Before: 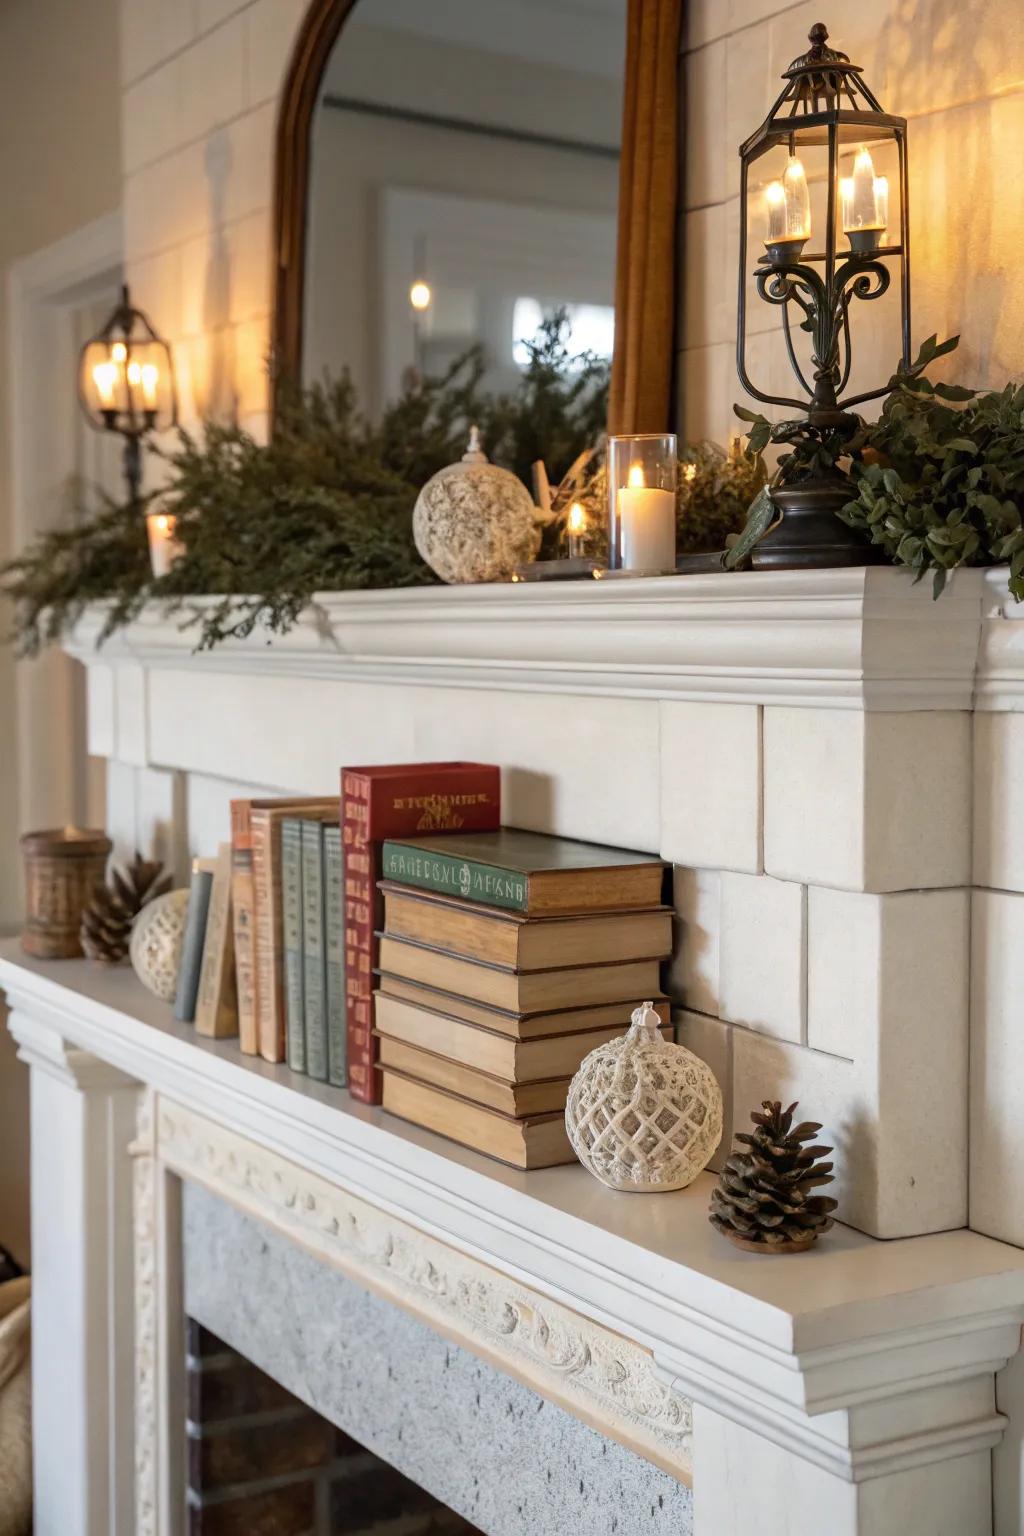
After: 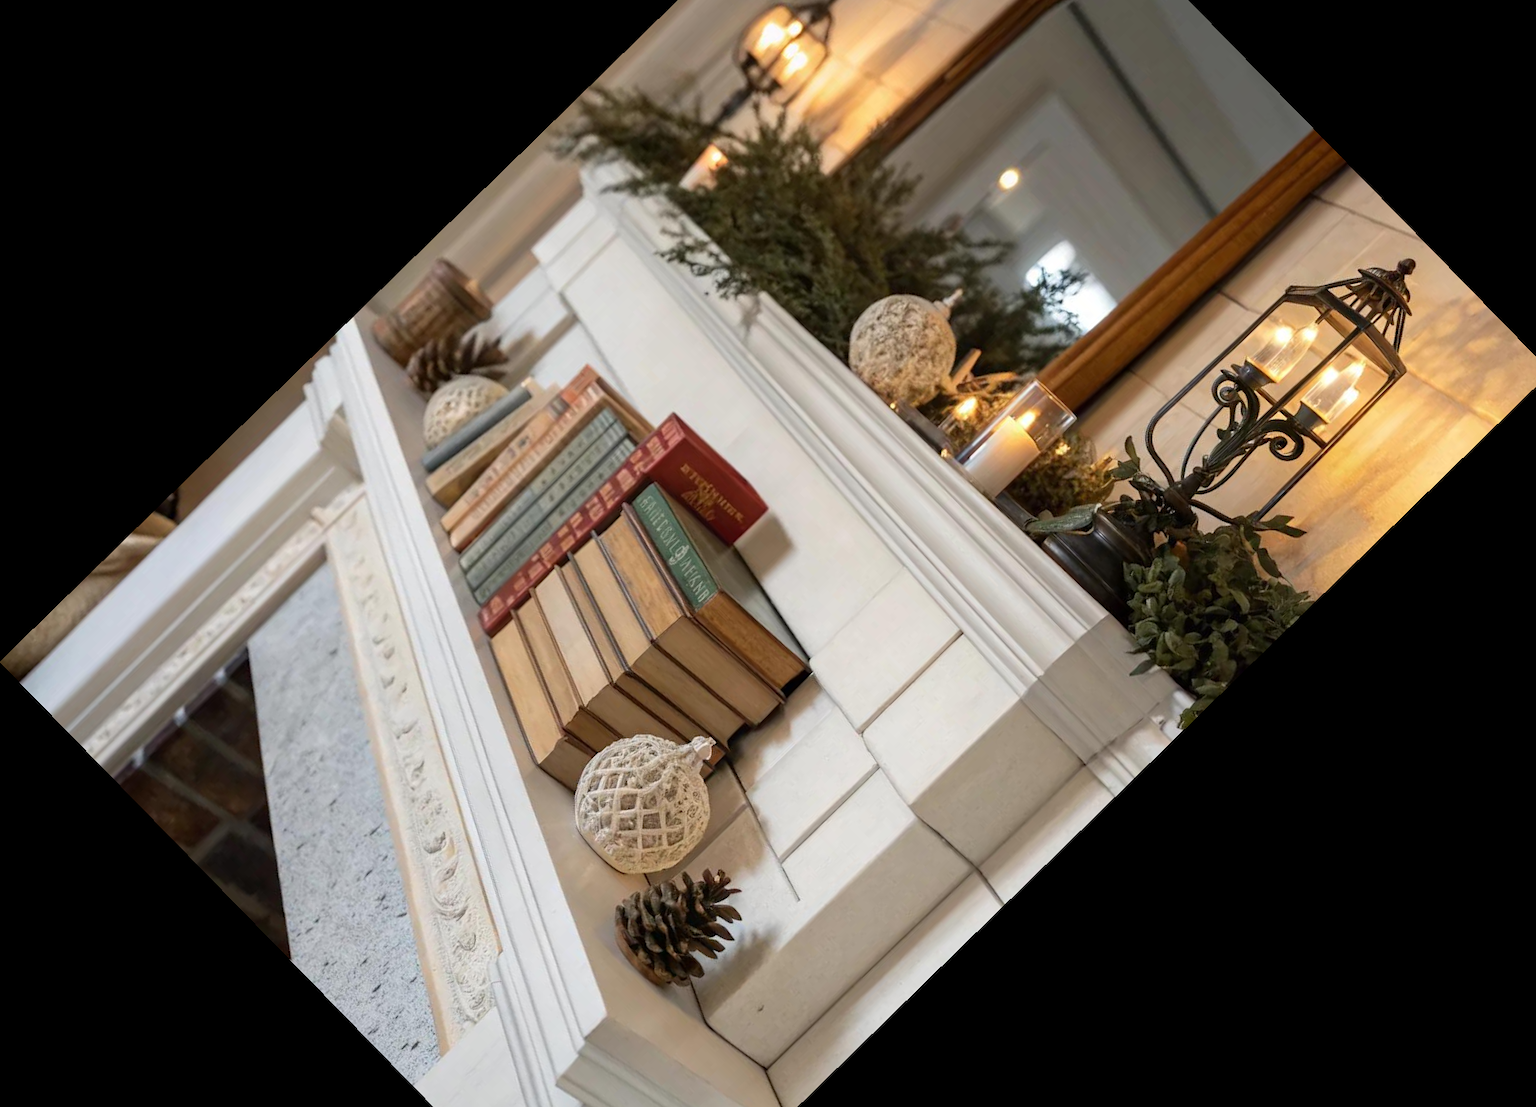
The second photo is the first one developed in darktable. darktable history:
crop and rotate: angle -45.71°, top 16.532%, right 0.89%, bottom 11.684%
